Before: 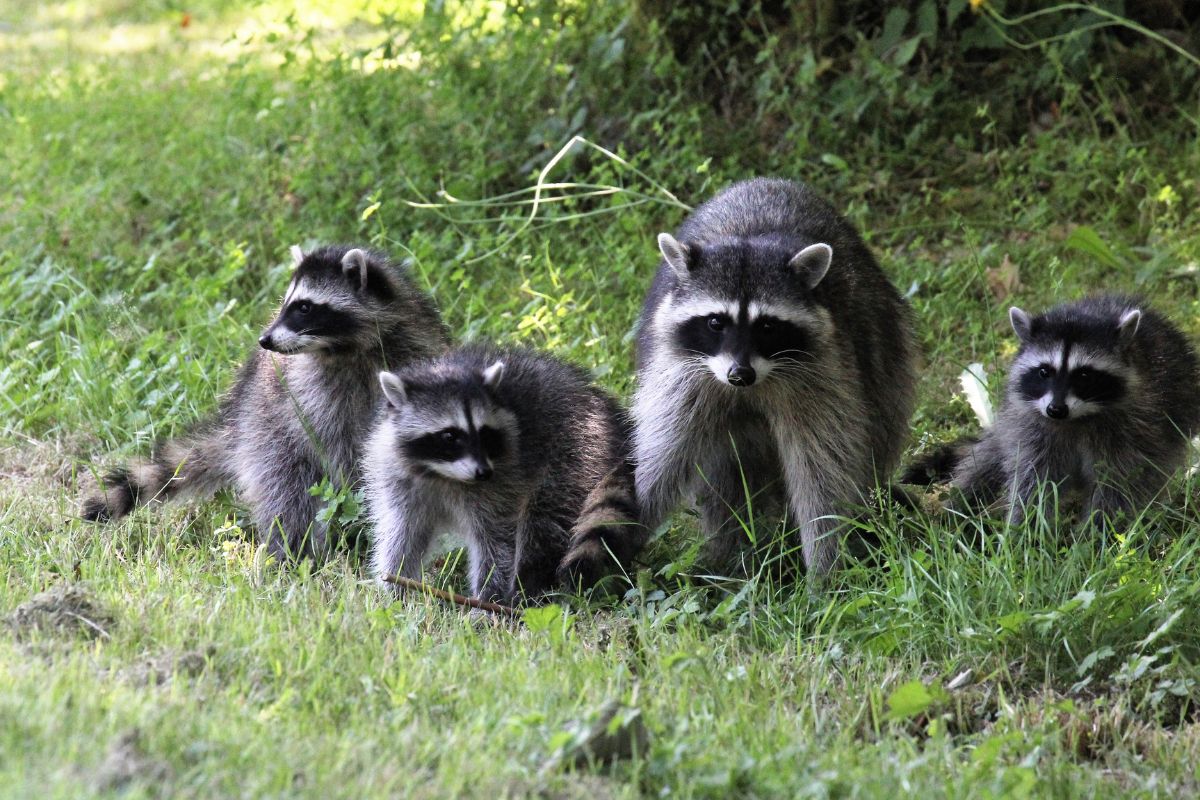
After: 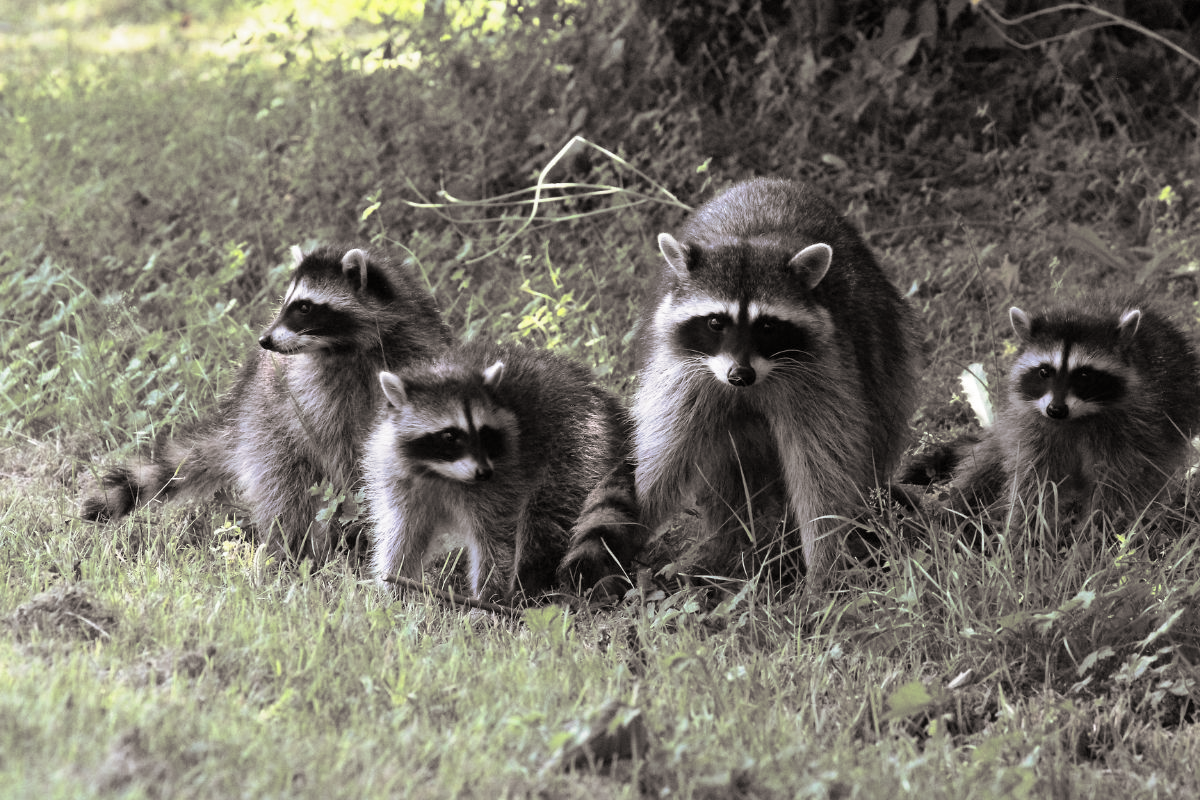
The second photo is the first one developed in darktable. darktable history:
color correction: saturation 0.85
split-toning: shadows › hue 26°, shadows › saturation 0.09, highlights › hue 40°, highlights › saturation 0.18, balance -63, compress 0%
